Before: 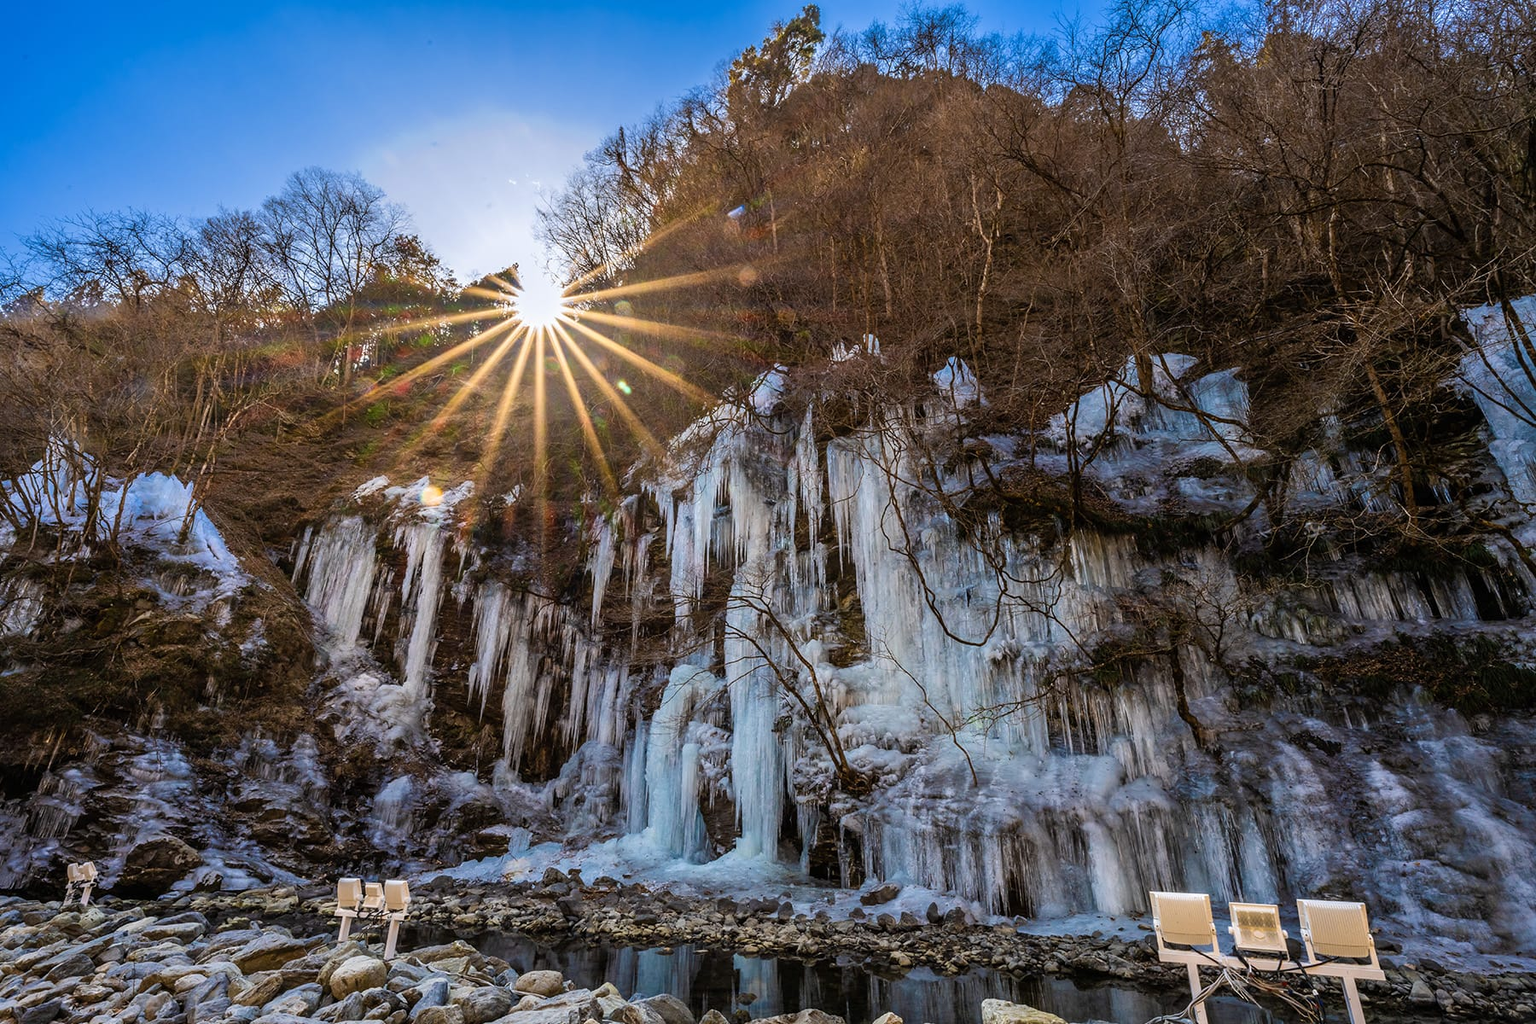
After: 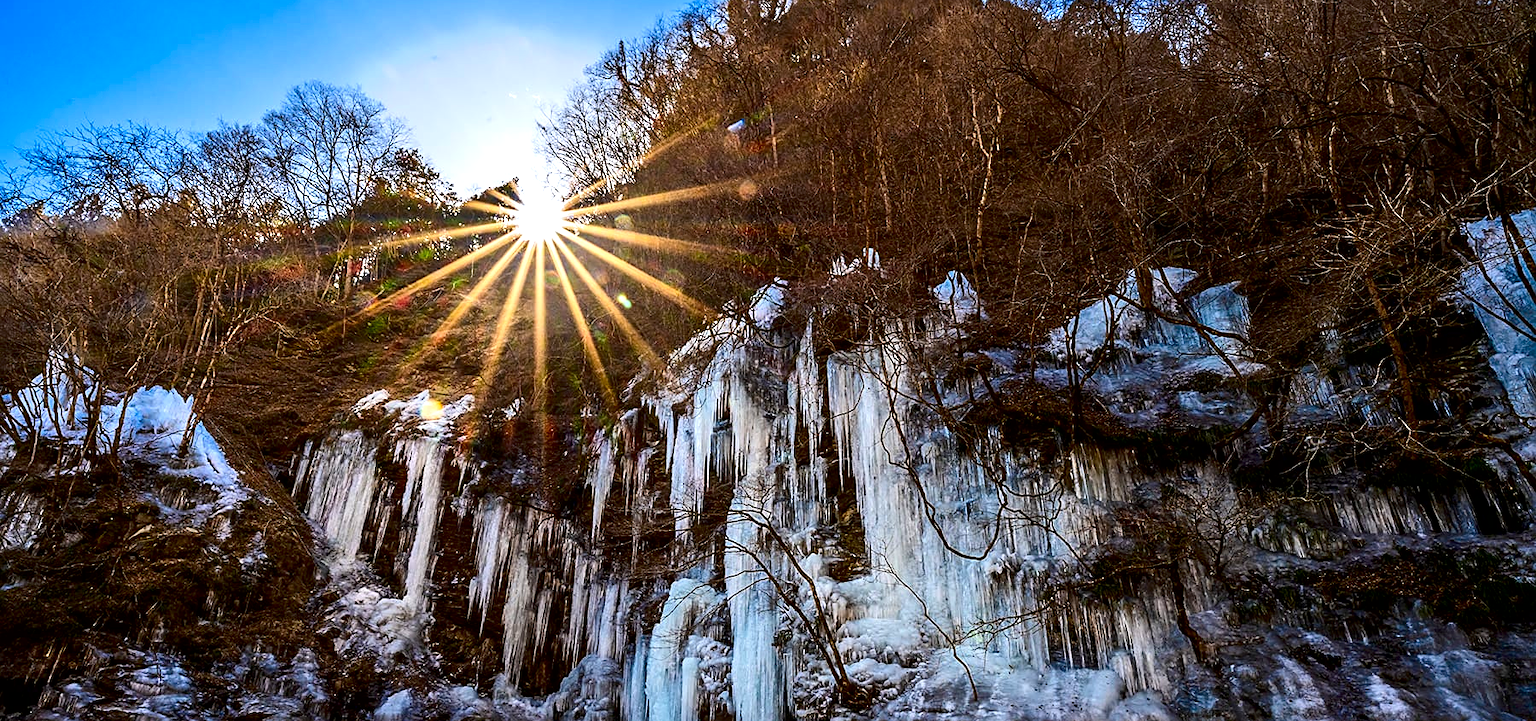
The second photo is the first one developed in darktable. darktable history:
exposure: black level correction 0.004, exposure 0.418 EV, compensate highlight preservation false
contrast brightness saturation: contrast 0.192, brightness -0.112, saturation 0.206
sharpen: on, module defaults
crop and rotate: top 8.458%, bottom 21.077%
